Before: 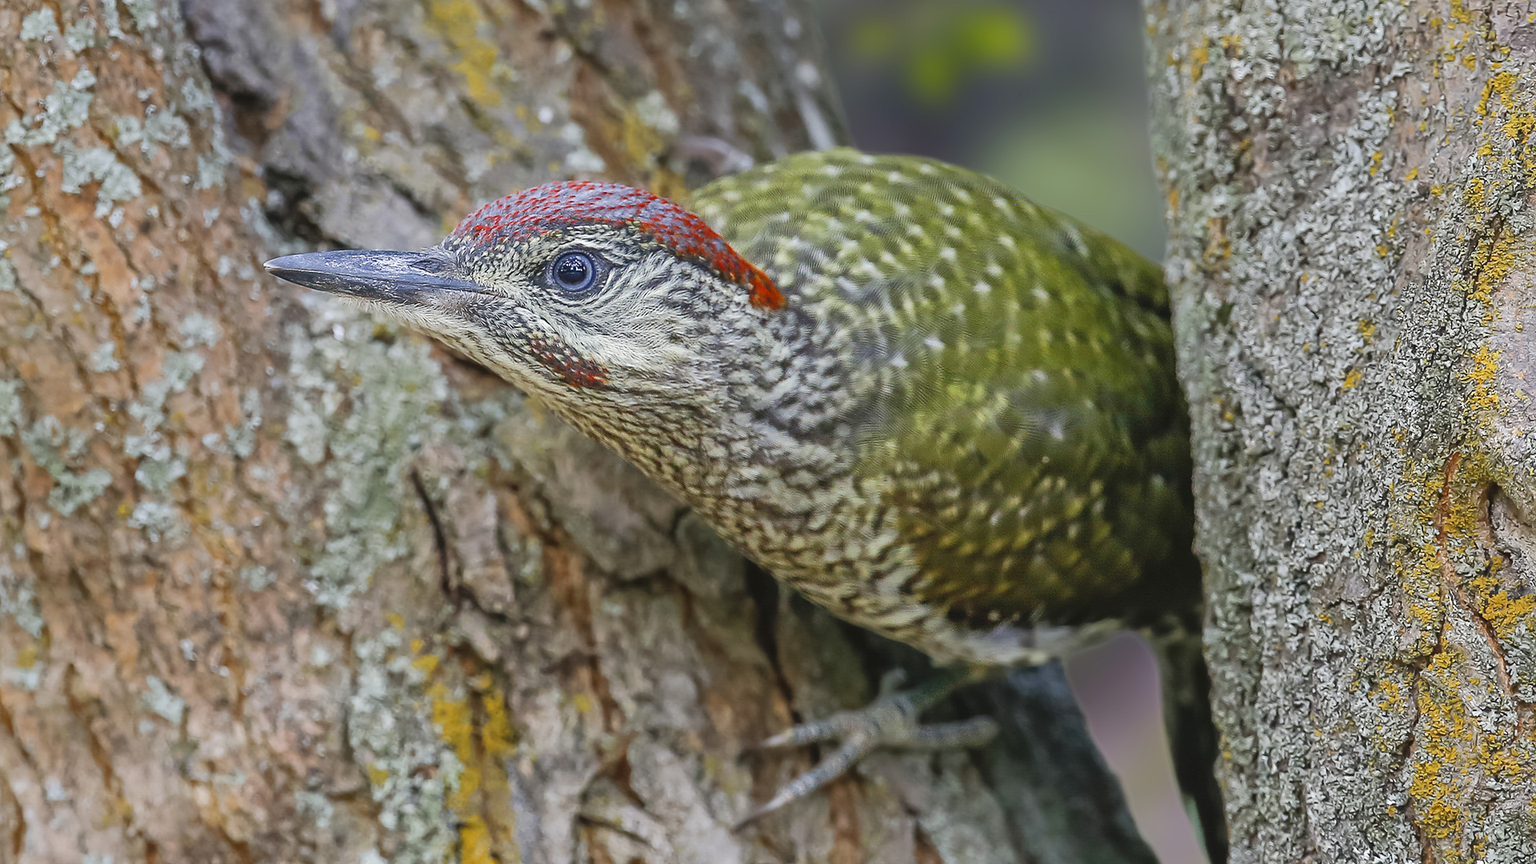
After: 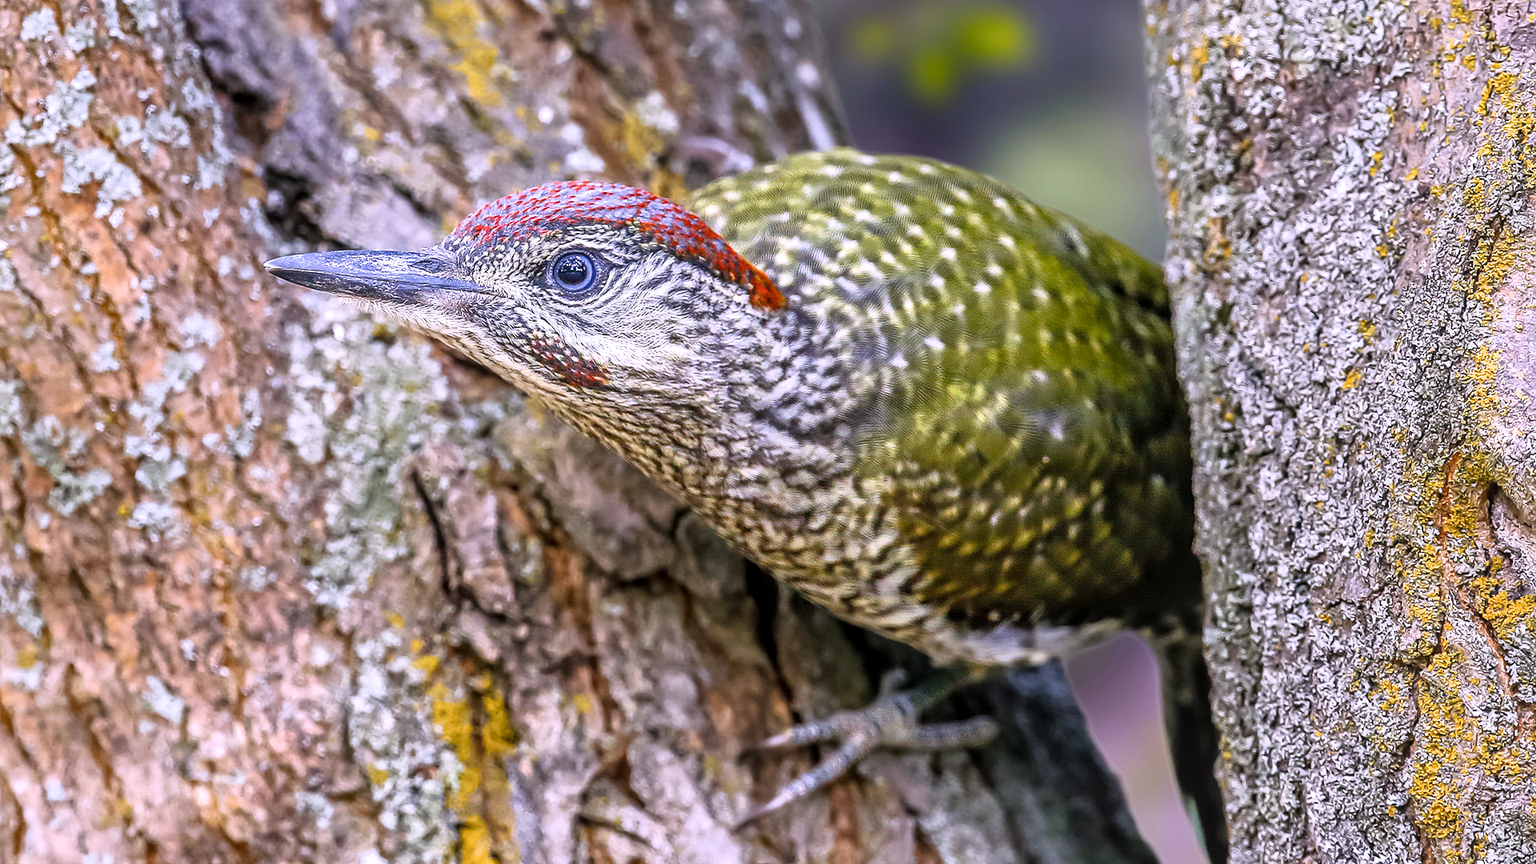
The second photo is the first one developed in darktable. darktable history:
filmic rgb: black relative exposure -9.08 EV, white relative exposure 2.3 EV, hardness 7.49
local contrast: on, module defaults
exposure: exposure 0.178 EV, compensate exposure bias true
color balance rgb: global vibrance 42.74%
white balance: red 1.066, blue 1.119
